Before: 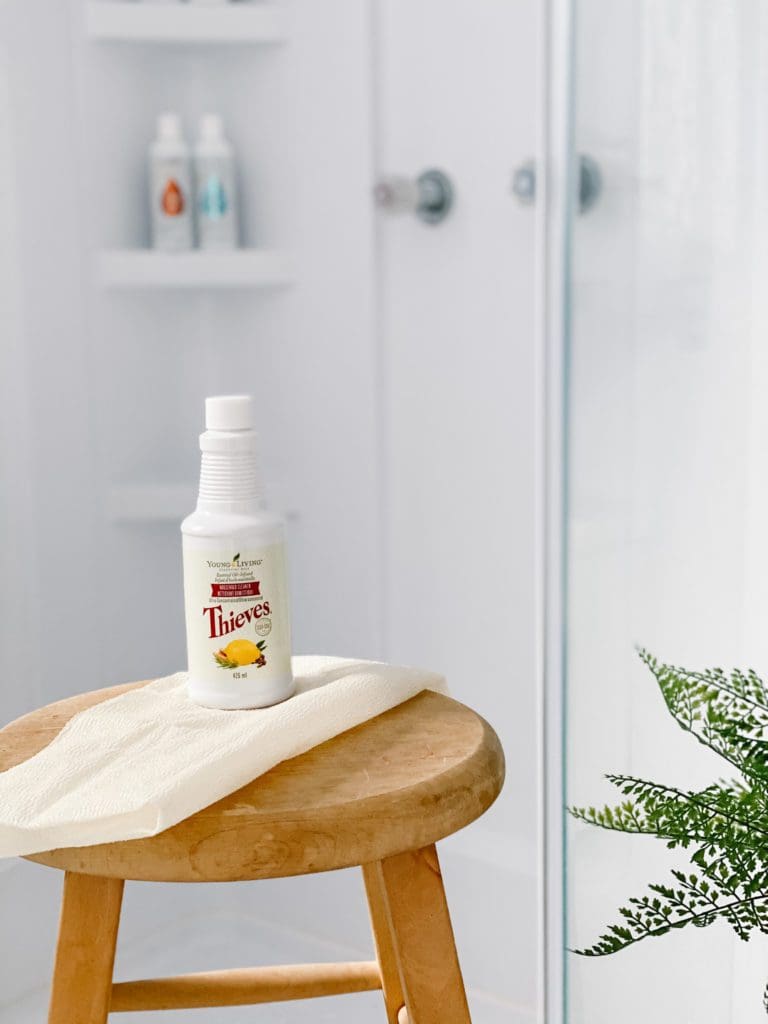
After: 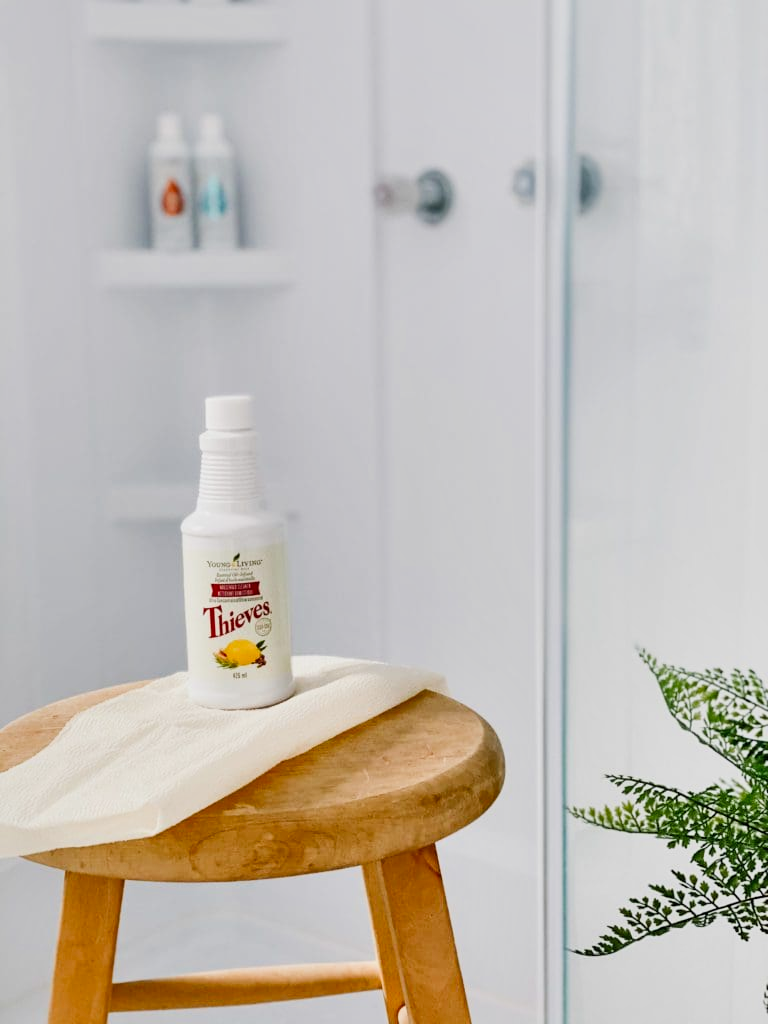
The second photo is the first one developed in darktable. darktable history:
contrast brightness saturation: contrast 0.071, brightness 0.077, saturation 0.177
local contrast: mode bilateral grid, contrast 24, coarseness 59, detail 152%, midtone range 0.2
filmic rgb: black relative exposure -7.8 EV, white relative exposure 4.28 EV, hardness 3.89
